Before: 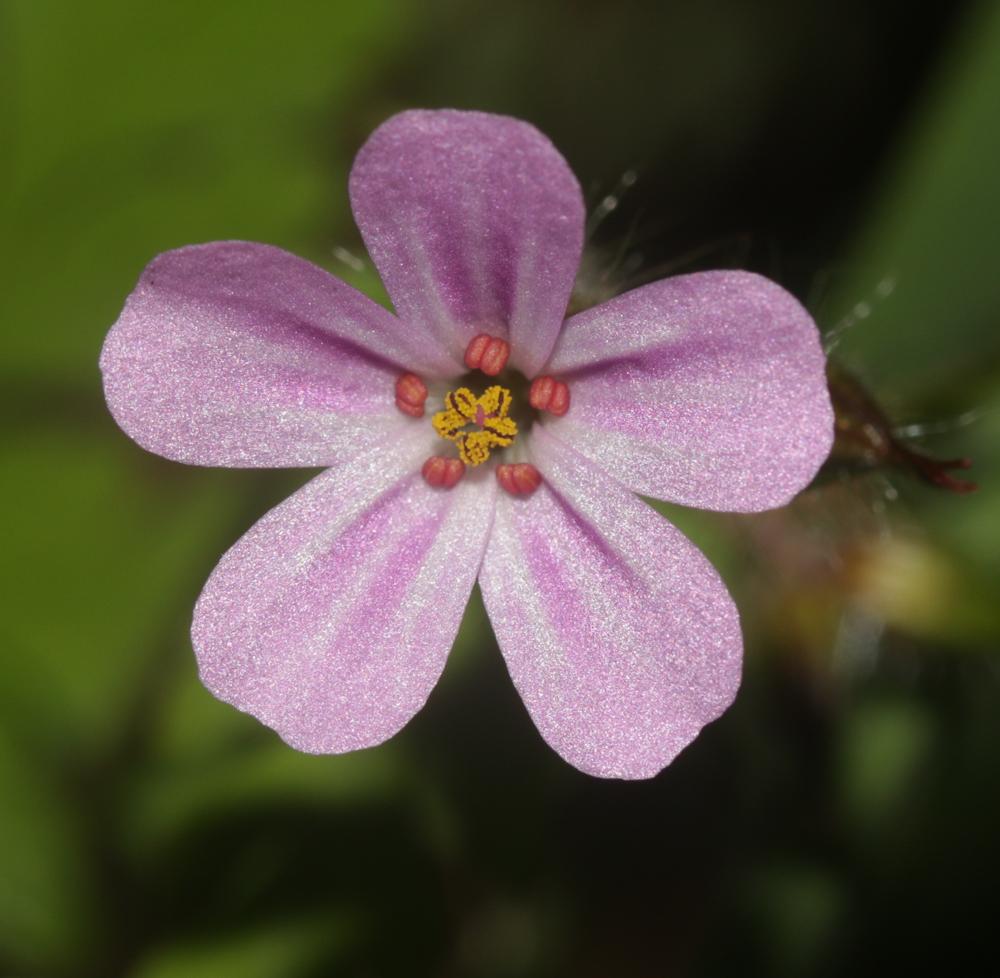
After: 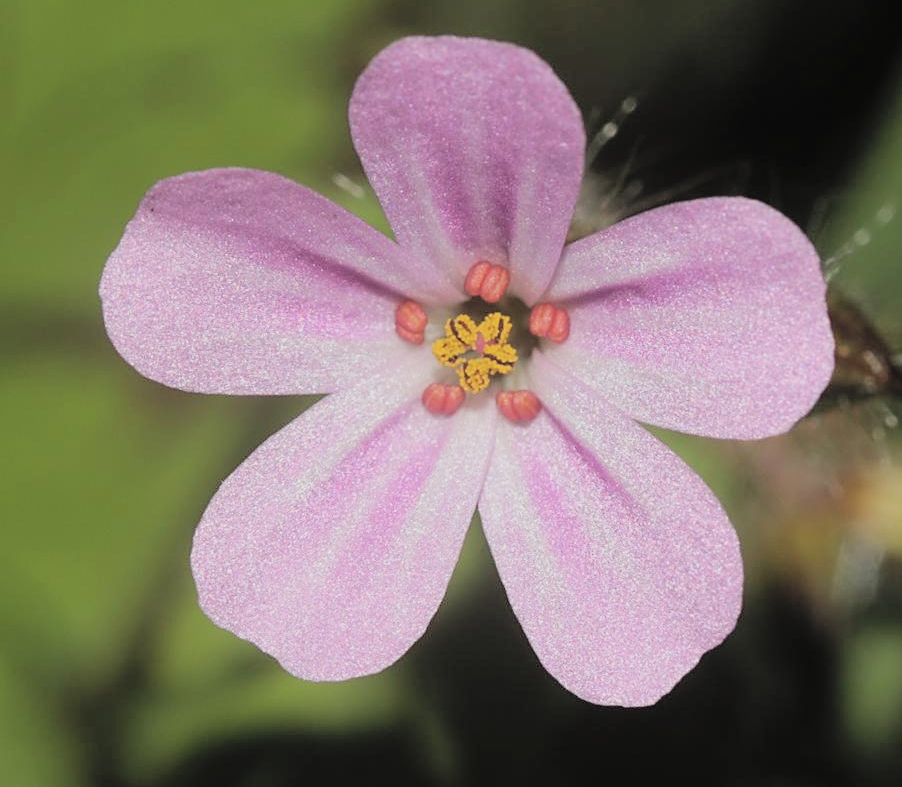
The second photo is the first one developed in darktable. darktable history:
contrast brightness saturation: brightness 0.28
crop: top 7.49%, right 9.717%, bottom 11.943%
sharpen: on, module defaults
filmic rgb: black relative exposure -7.65 EV, white relative exposure 4.56 EV, hardness 3.61
